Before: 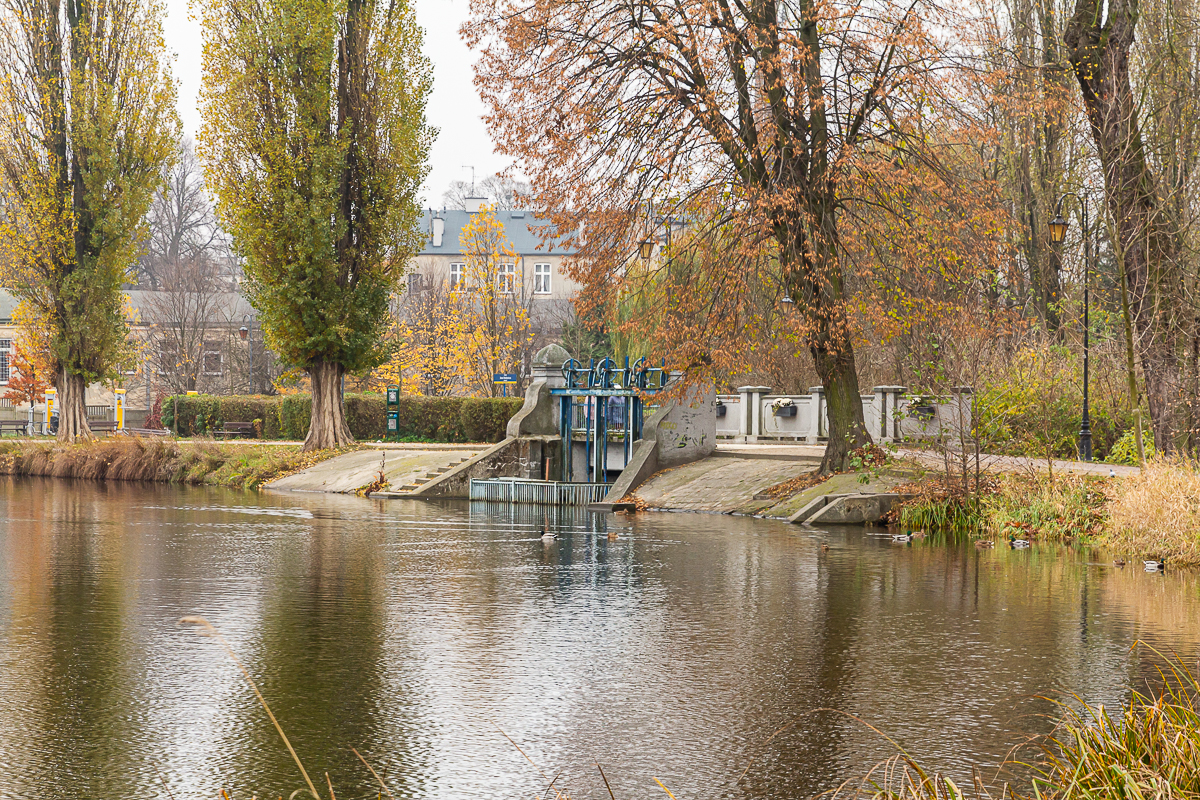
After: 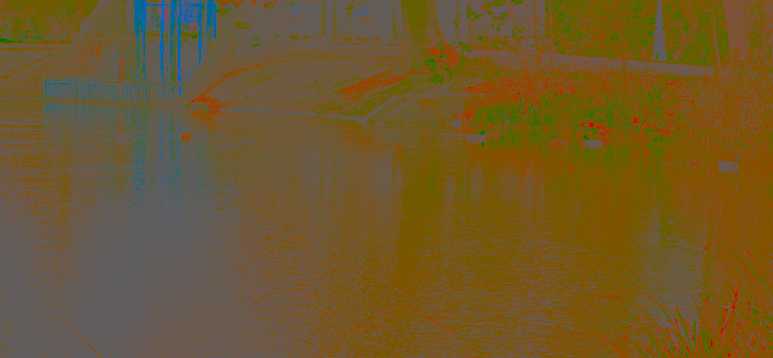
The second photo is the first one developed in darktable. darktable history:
contrast brightness saturation: contrast -0.99, brightness -0.17, saturation 0.75
sharpen: on, module defaults
crop and rotate: left 35.509%, top 50.238%, bottom 4.934%
color balance rgb: shadows lift › chroma 1%, shadows lift › hue 113°, highlights gain › chroma 0.2%, highlights gain › hue 333°, perceptual saturation grading › global saturation 20%, perceptual saturation grading › highlights -50%, perceptual saturation grading › shadows 25%, contrast -30%
